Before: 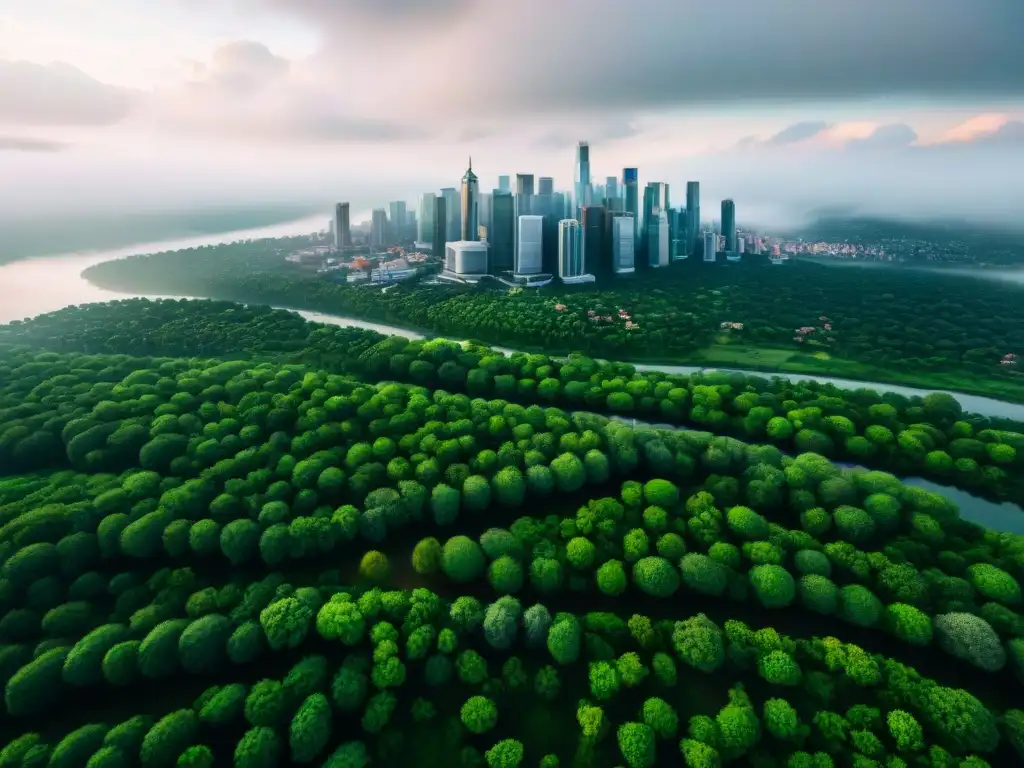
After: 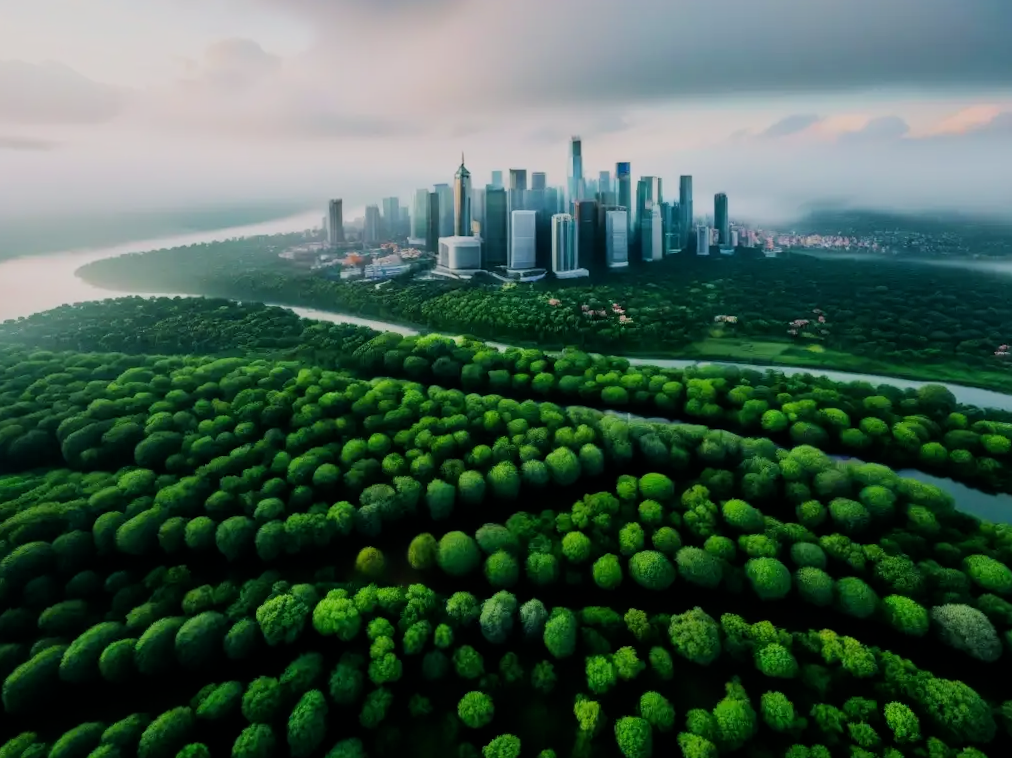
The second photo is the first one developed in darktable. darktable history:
filmic rgb: black relative exposure -7.65 EV, white relative exposure 4.56 EV, hardness 3.61, contrast 1.05
rotate and perspective: rotation -0.45°, automatic cropping original format, crop left 0.008, crop right 0.992, crop top 0.012, crop bottom 0.988
